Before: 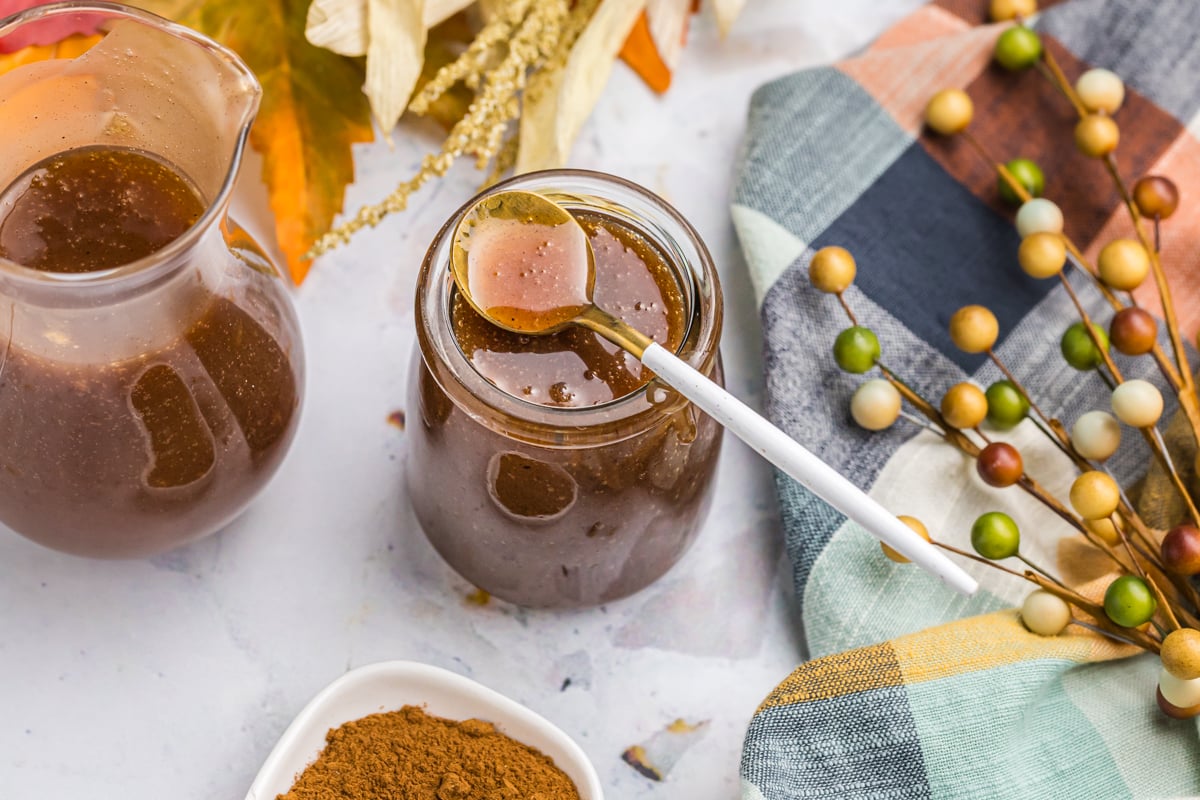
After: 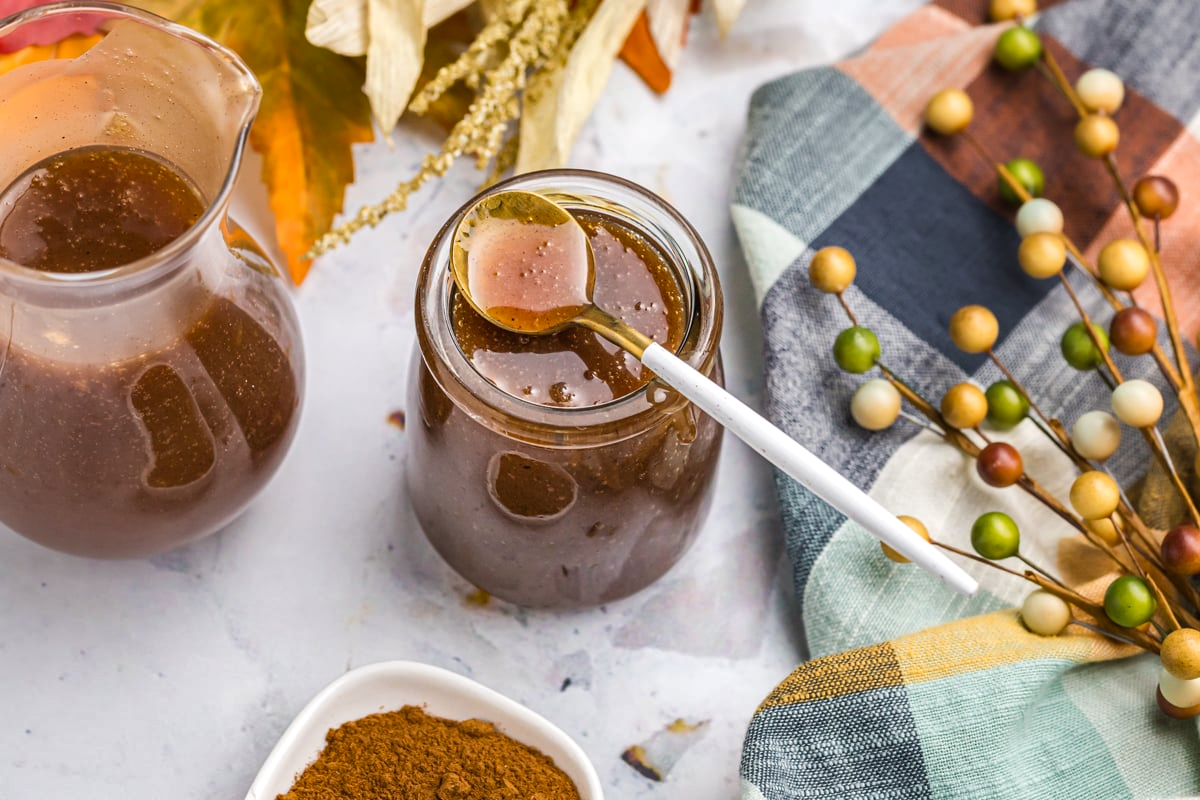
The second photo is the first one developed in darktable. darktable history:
shadows and highlights: radius 173.92, shadows 26.13, white point adjustment 3.23, highlights -68.71, highlights color adjustment 55.64%, soften with gaussian
